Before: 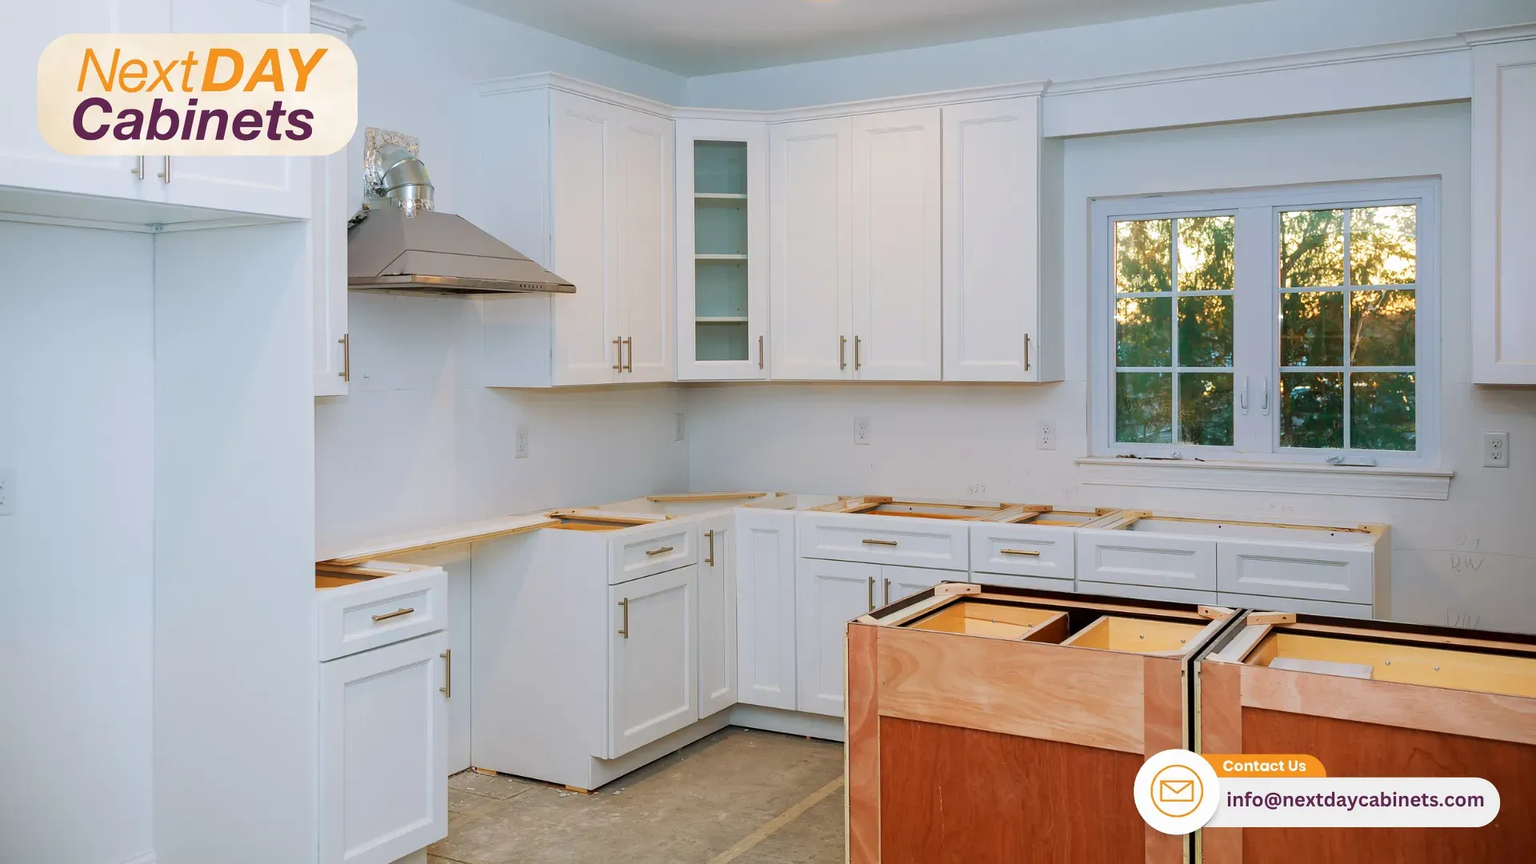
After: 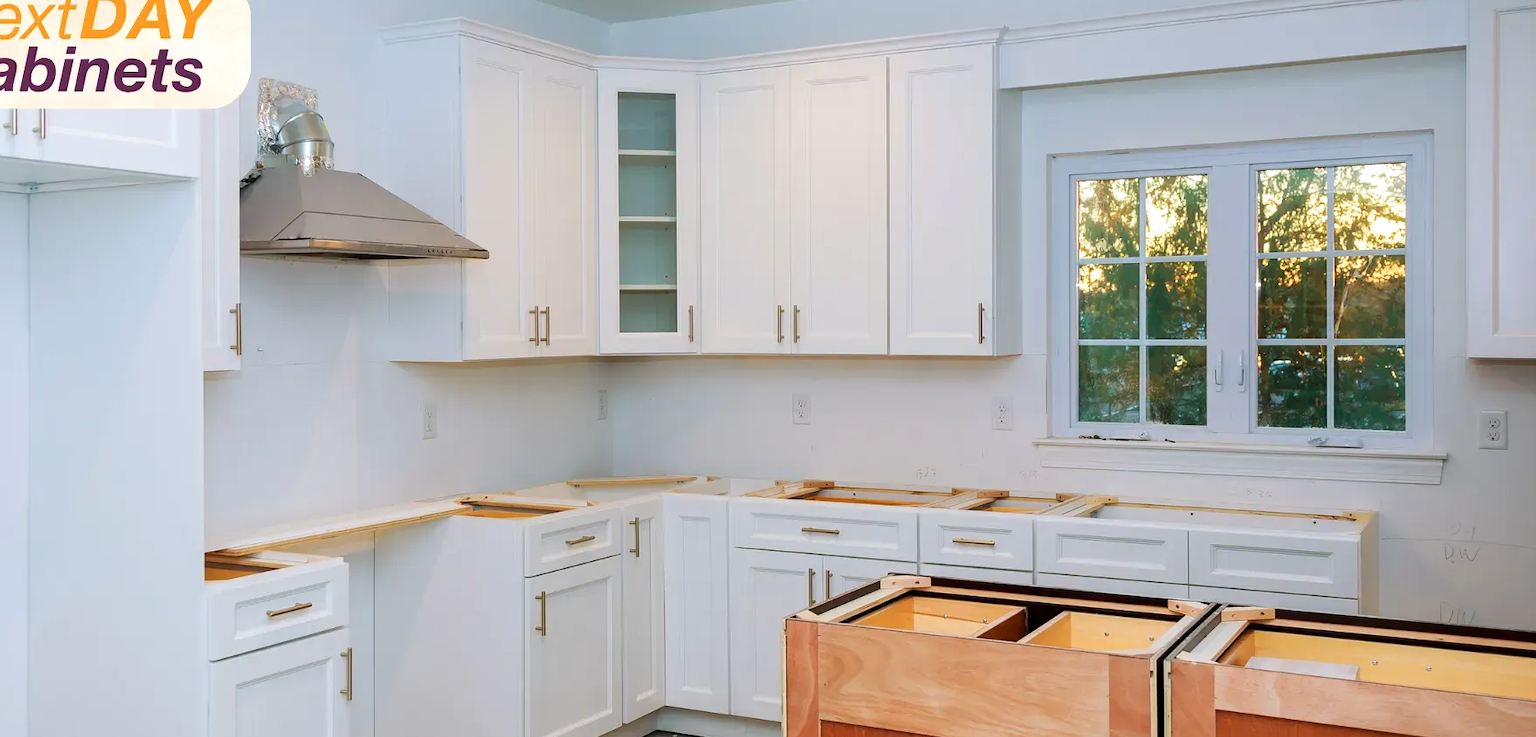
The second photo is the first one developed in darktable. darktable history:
exposure: exposure 0.161 EV, compensate highlight preservation false
crop: left 8.339%, top 6.57%, bottom 15.28%
